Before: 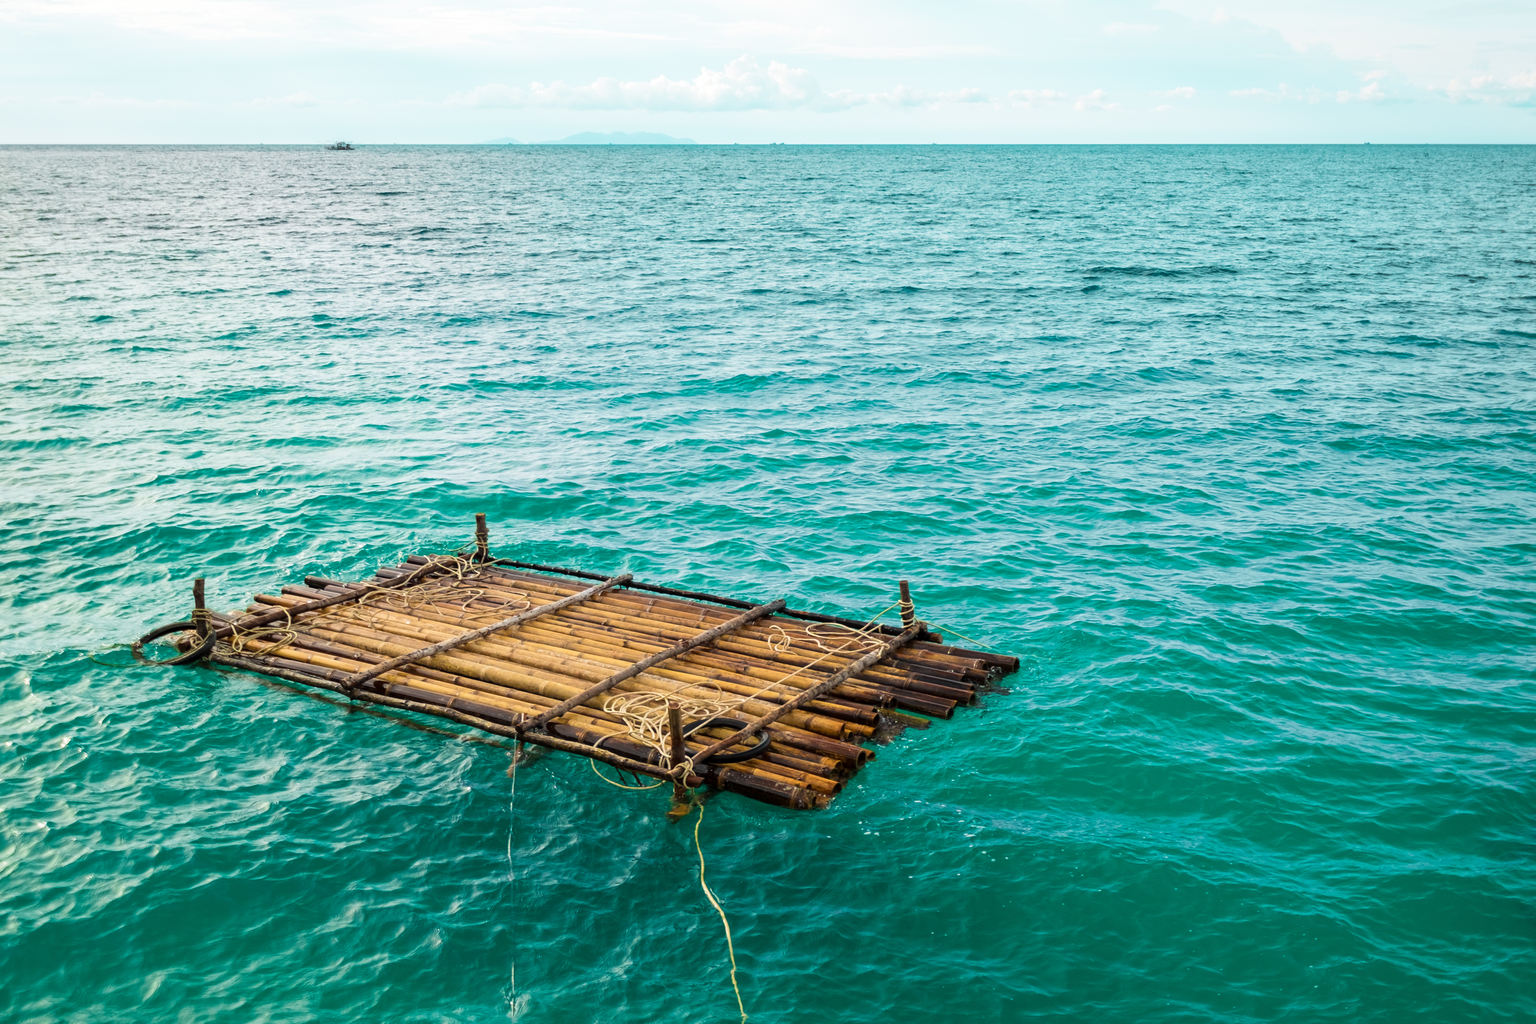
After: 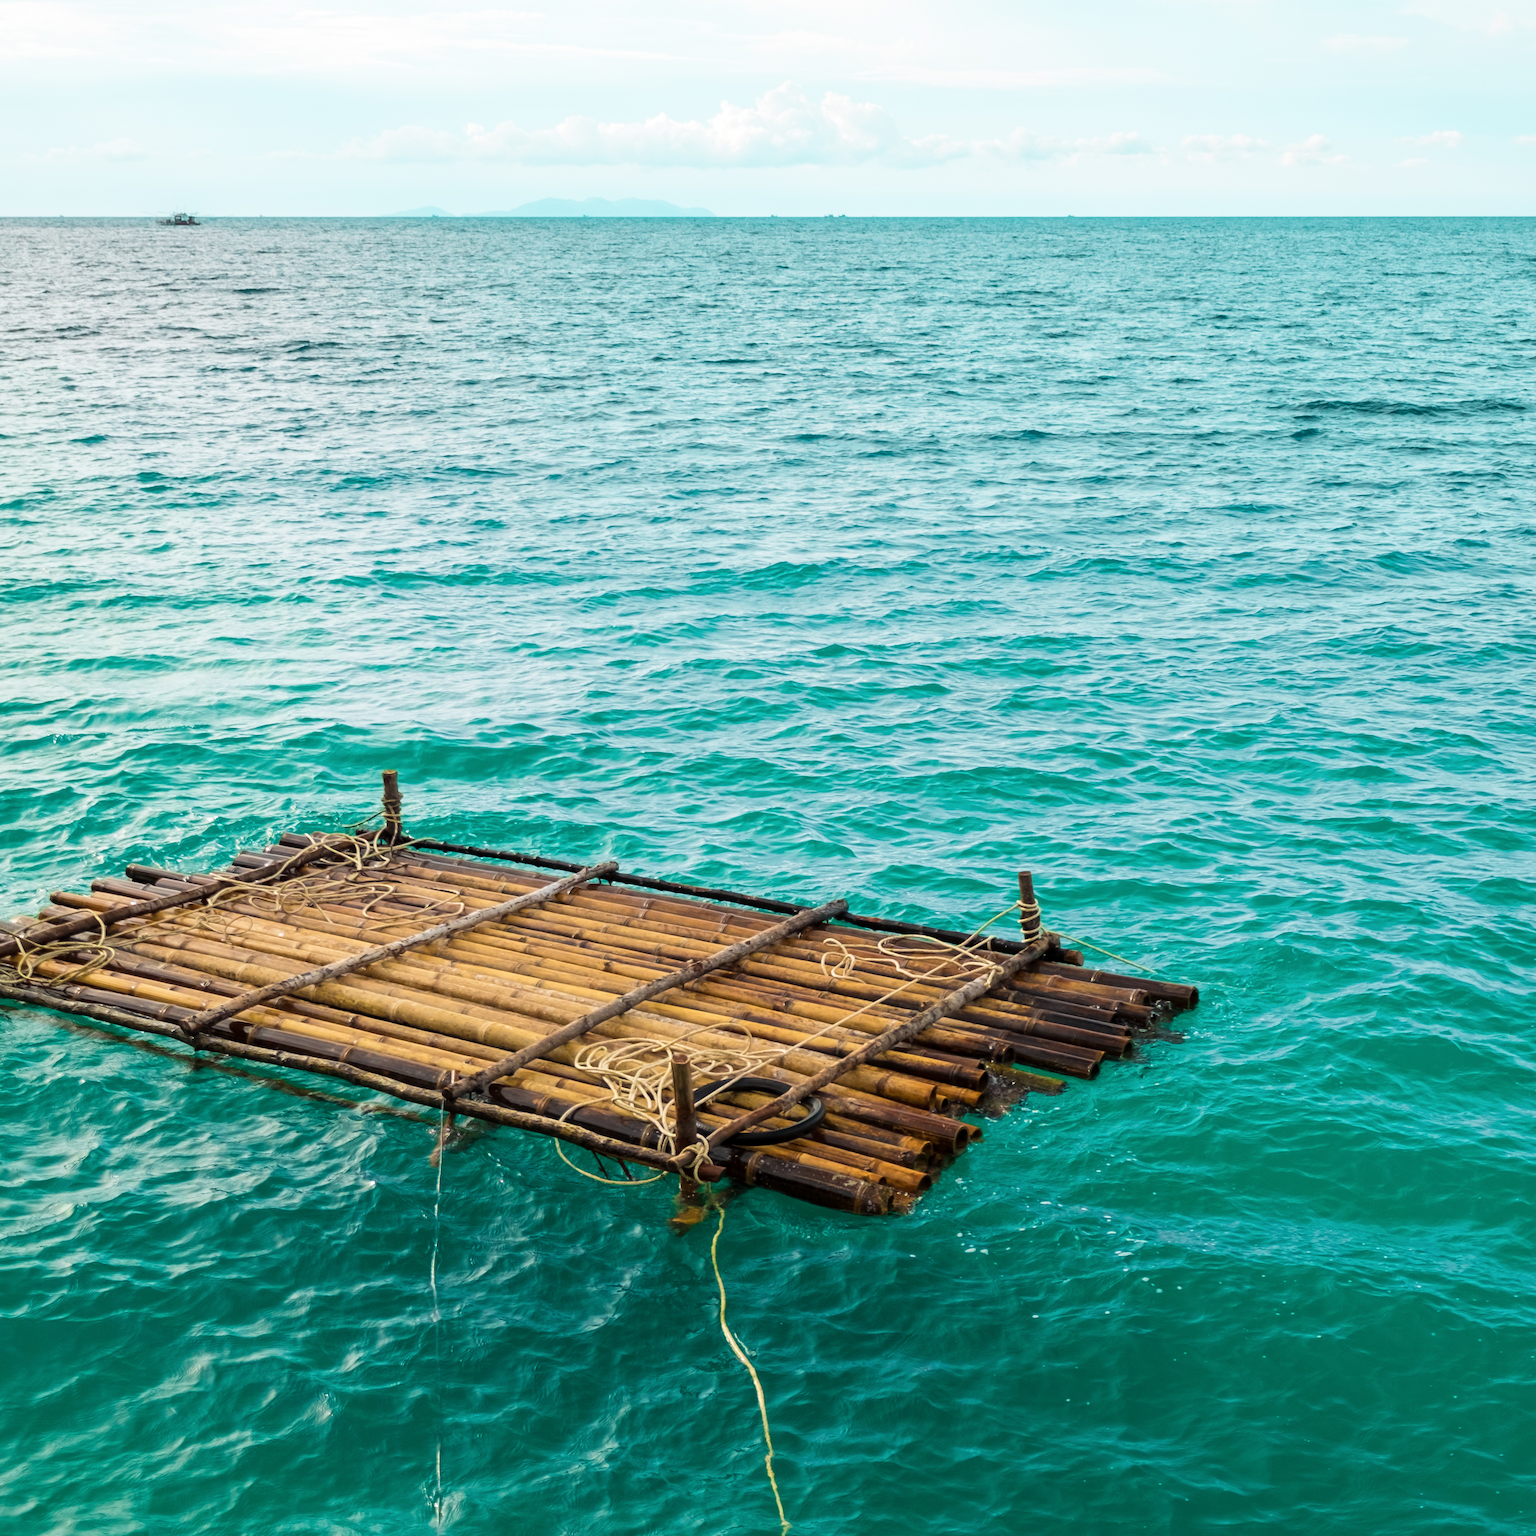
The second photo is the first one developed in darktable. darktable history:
crop and rotate: left 14.385%, right 18.948%
color zones: curves: ch0 [(0.068, 0.464) (0.25, 0.5) (0.48, 0.508) (0.75, 0.536) (0.886, 0.476) (0.967, 0.456)]; ch1 [(0.066, 0.456) (0.25, 0.5) (0.616, 0.508) (0.746, 0.56) (0.934, 0.444)]
